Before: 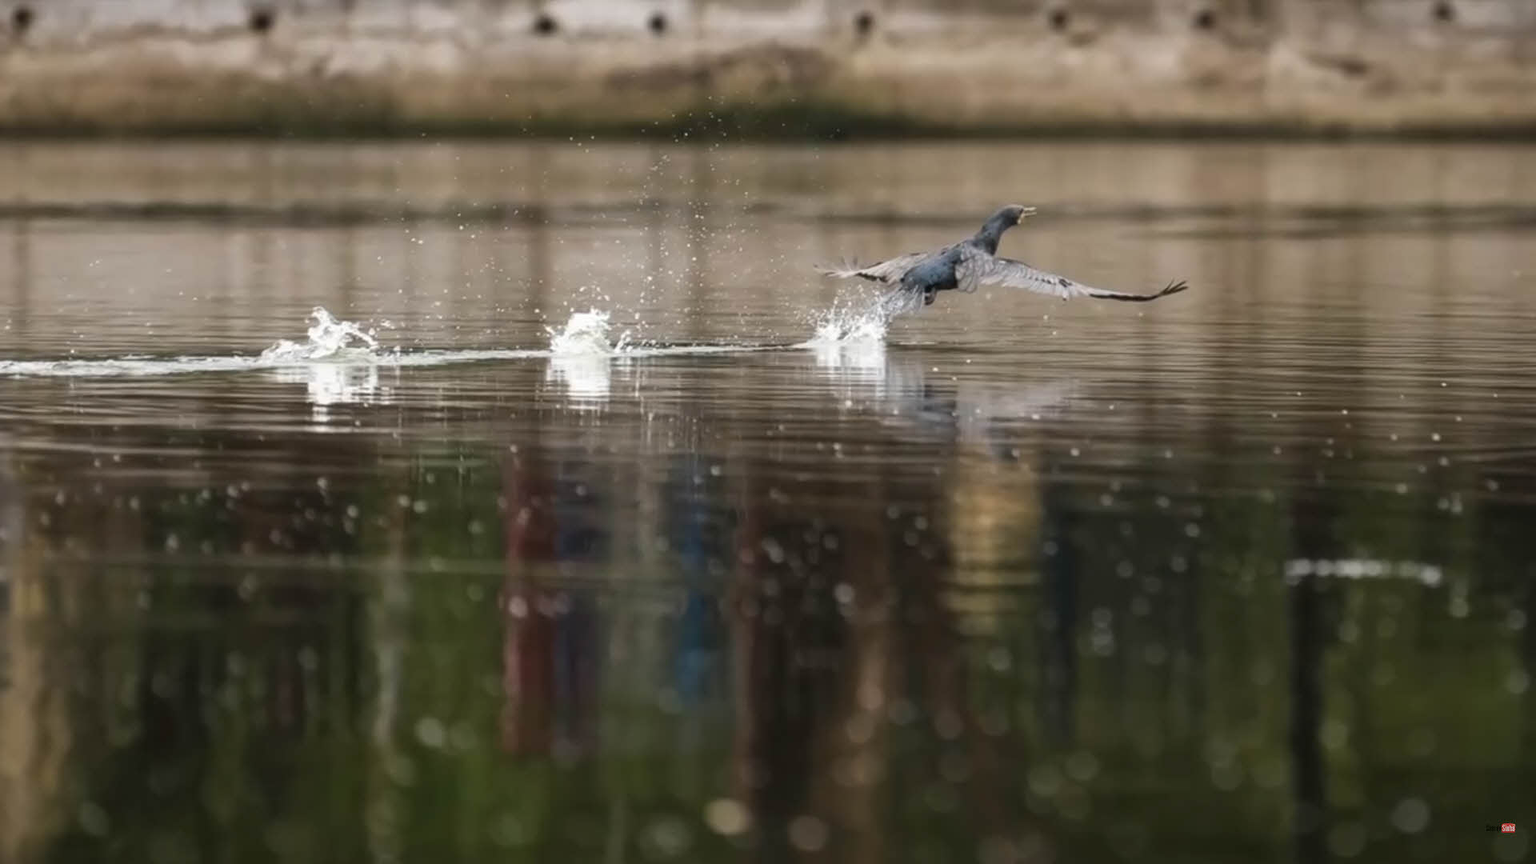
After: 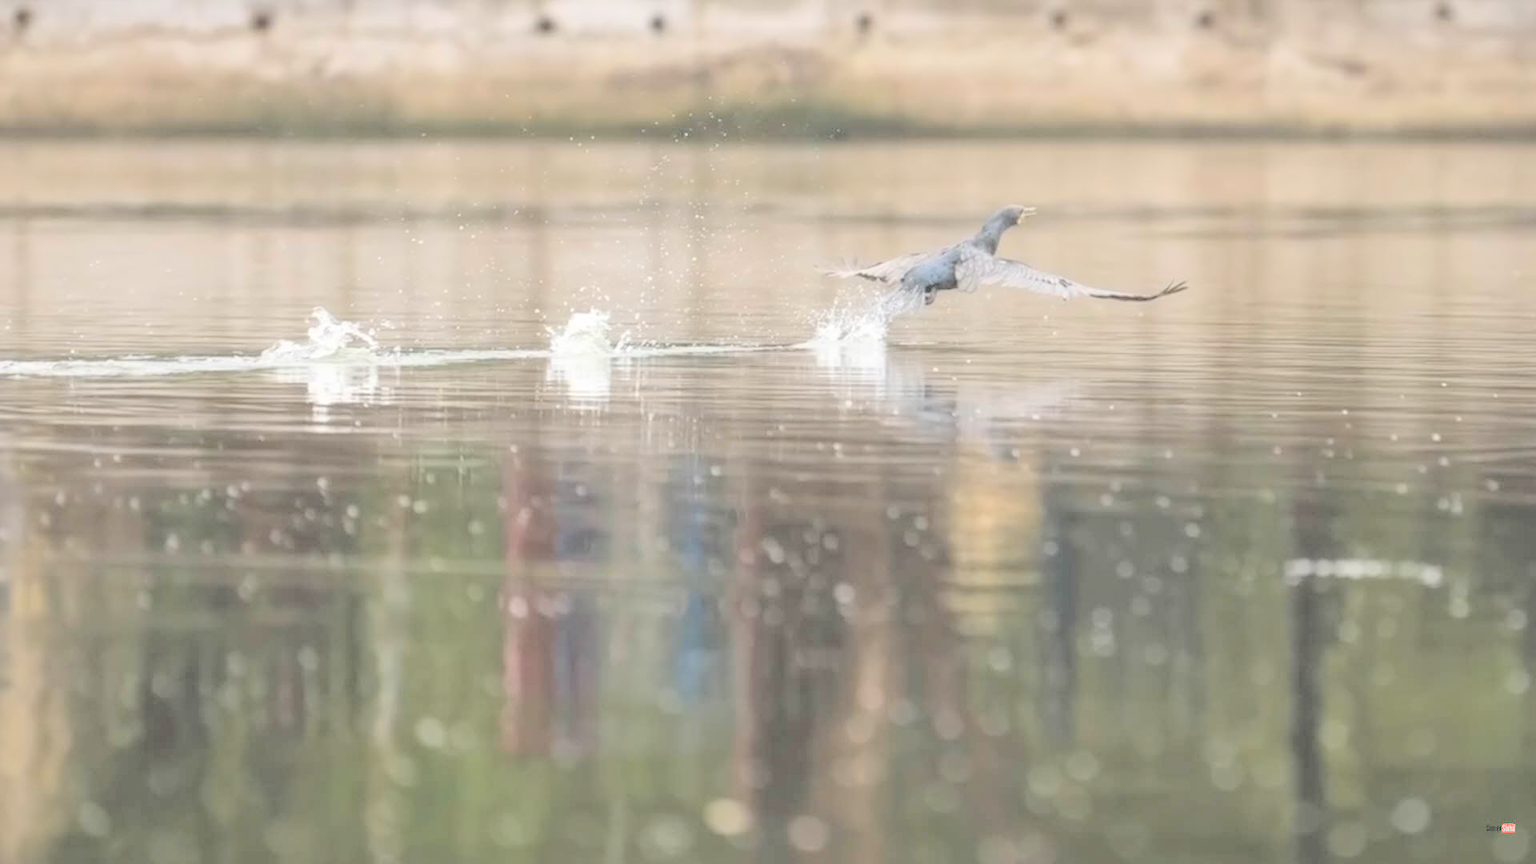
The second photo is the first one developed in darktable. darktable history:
contrast brightness saturation: brightness 0.999
shadows and highlights: radius 328.94, shadows 54.19, highlights -99.43, compress 94.6%, soften with gaussian
